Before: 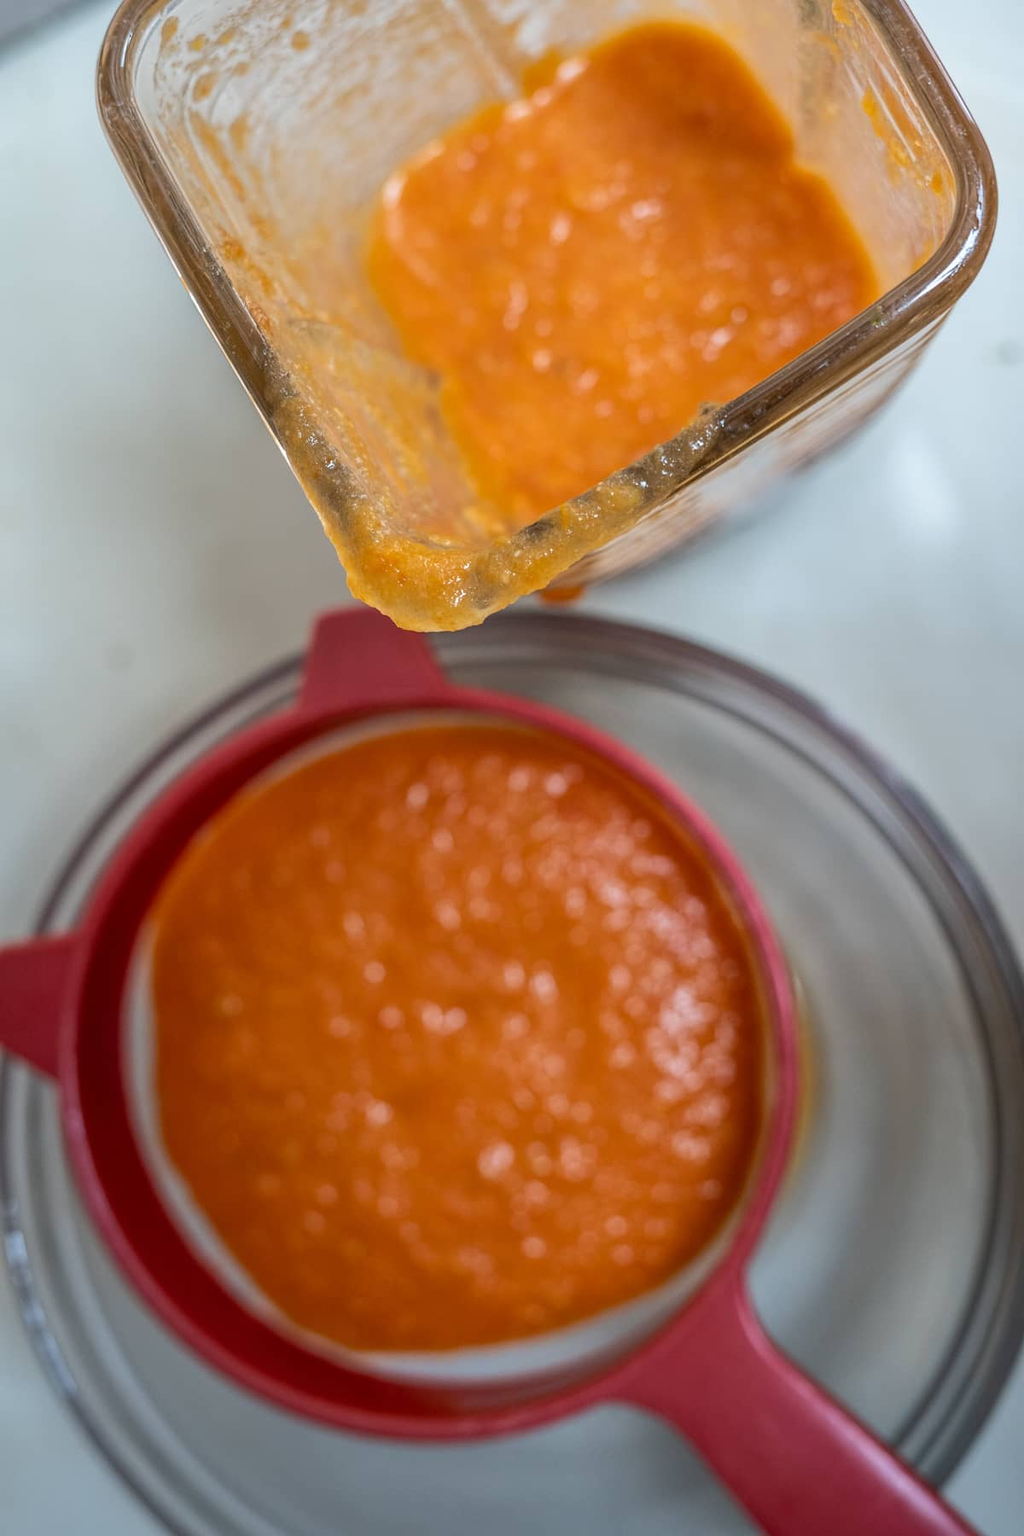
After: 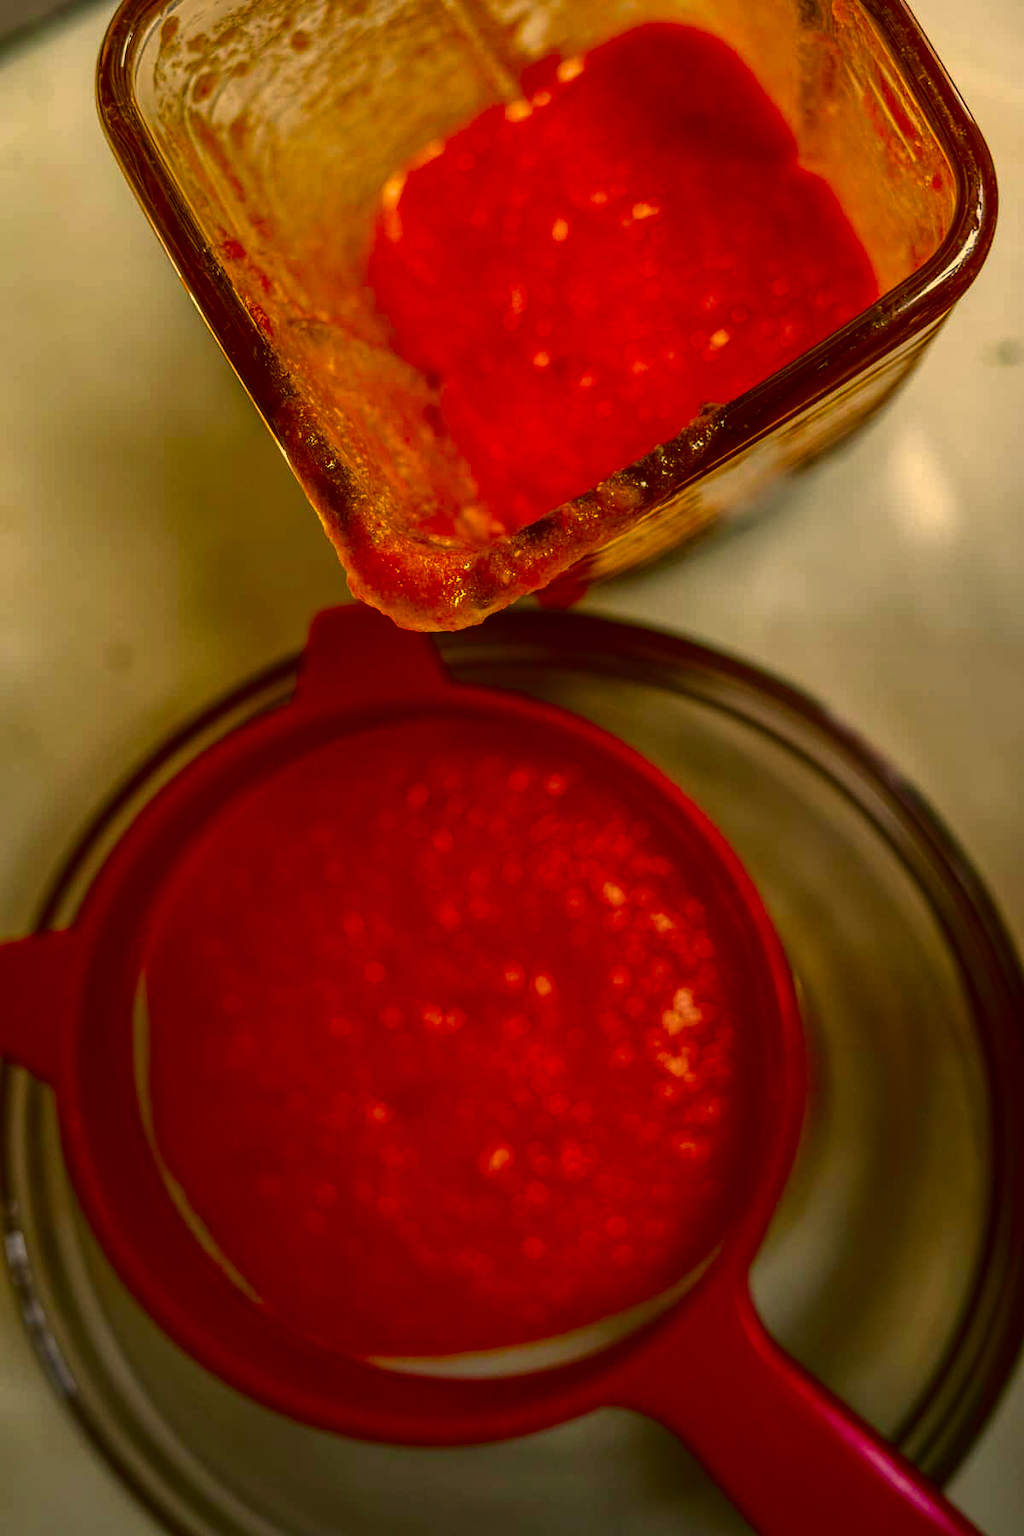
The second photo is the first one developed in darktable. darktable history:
tone equalizer: edges refinement/feathering 500, mask exposure compensation -1.57 EV, preserve details no
color correction: highlights a* 11.11, highlights b* 30.18, shadows a* 2.86, shadows b* 17.23, saturation 1.76
local contrast: on, module defaults
contrast brightness saturation: contrast 0.088, brightness -0.598, saturation 0.168
